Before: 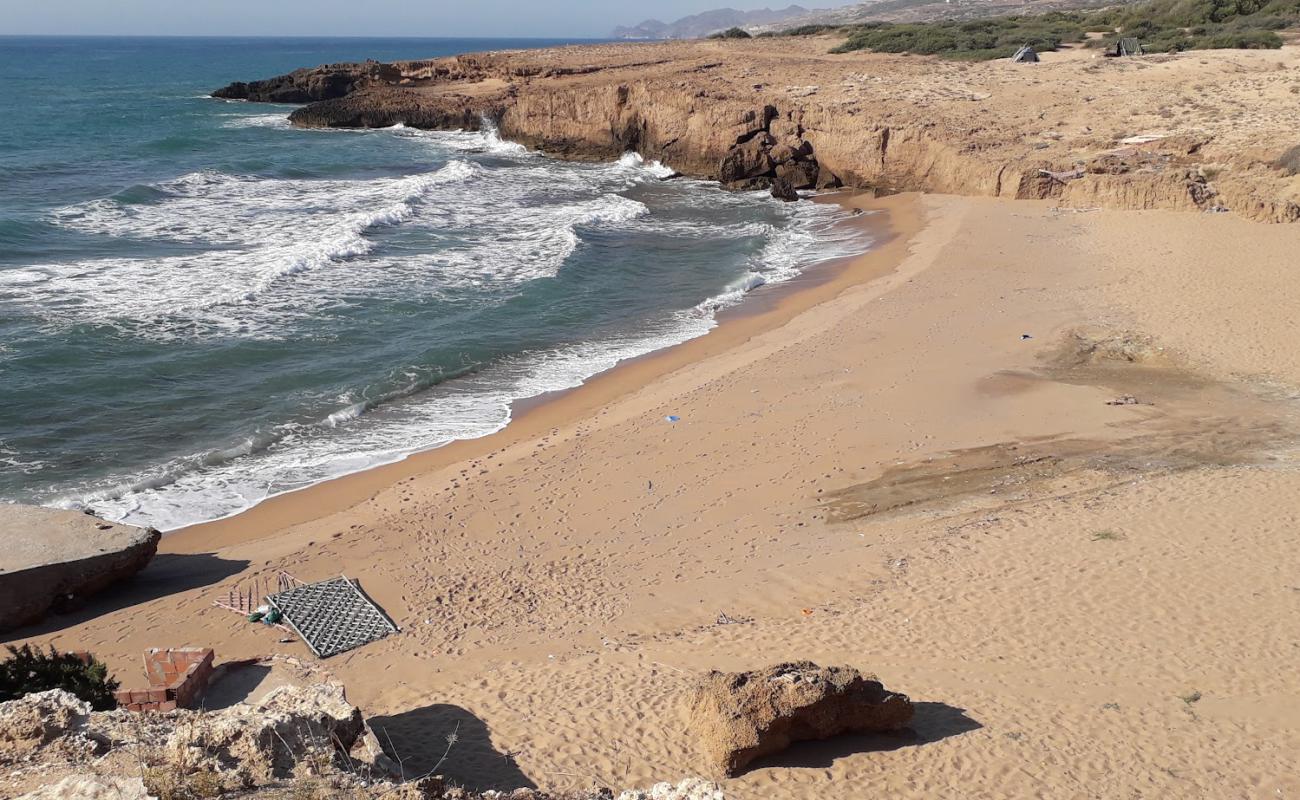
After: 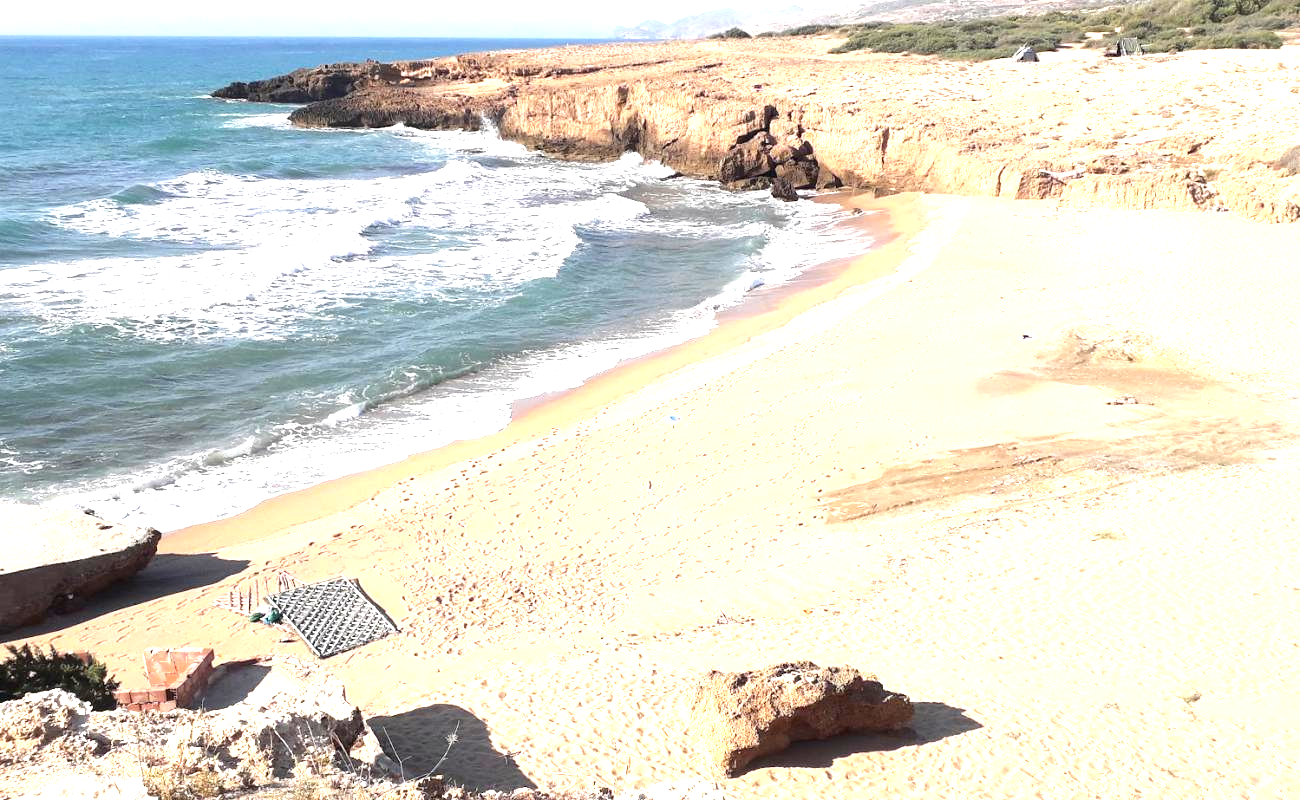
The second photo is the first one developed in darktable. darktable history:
exposure: black level correction 0, exposure 1.668 EV, compensate highlight preservation false
